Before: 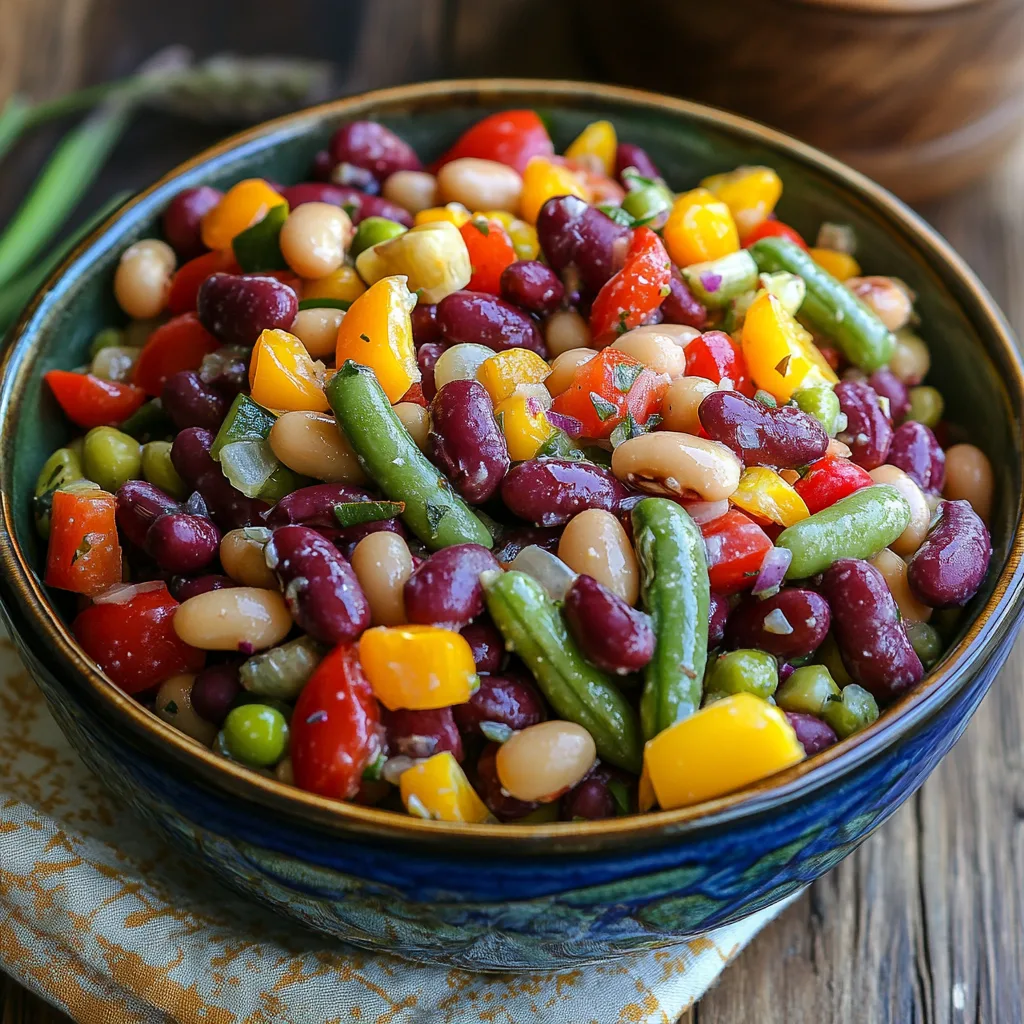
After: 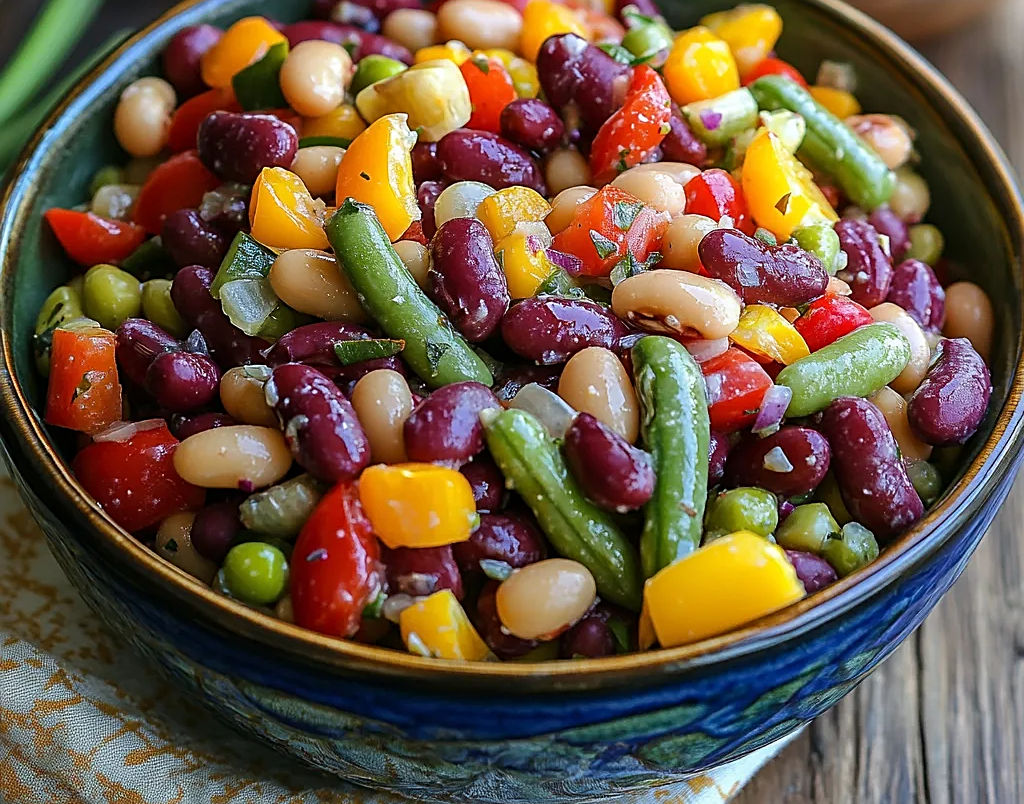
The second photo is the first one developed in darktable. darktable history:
sharpen: on, module defaults
crop and rotate: top 15.874%, bottom 5.549%
